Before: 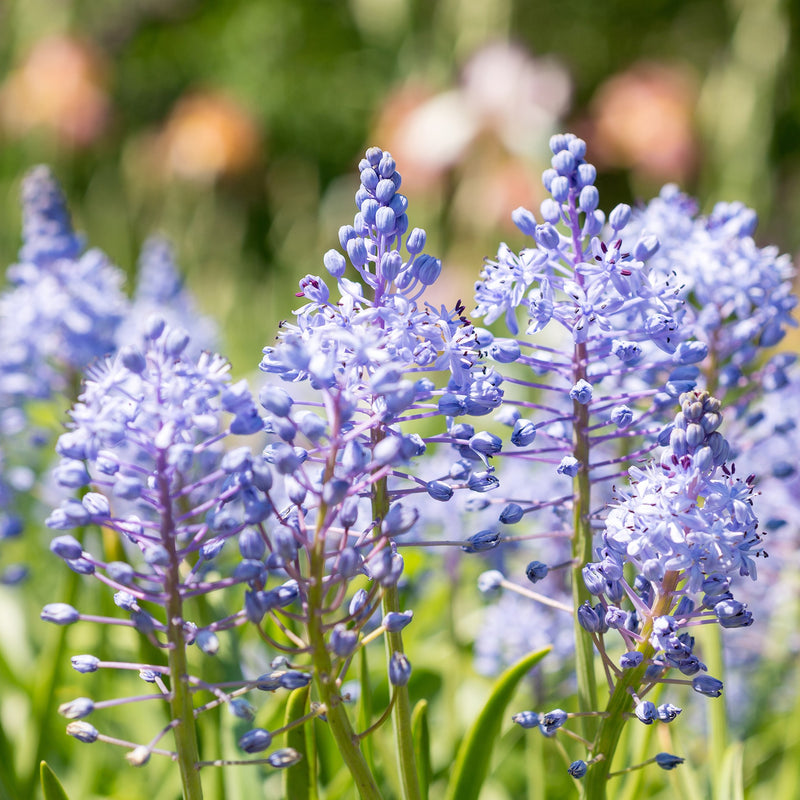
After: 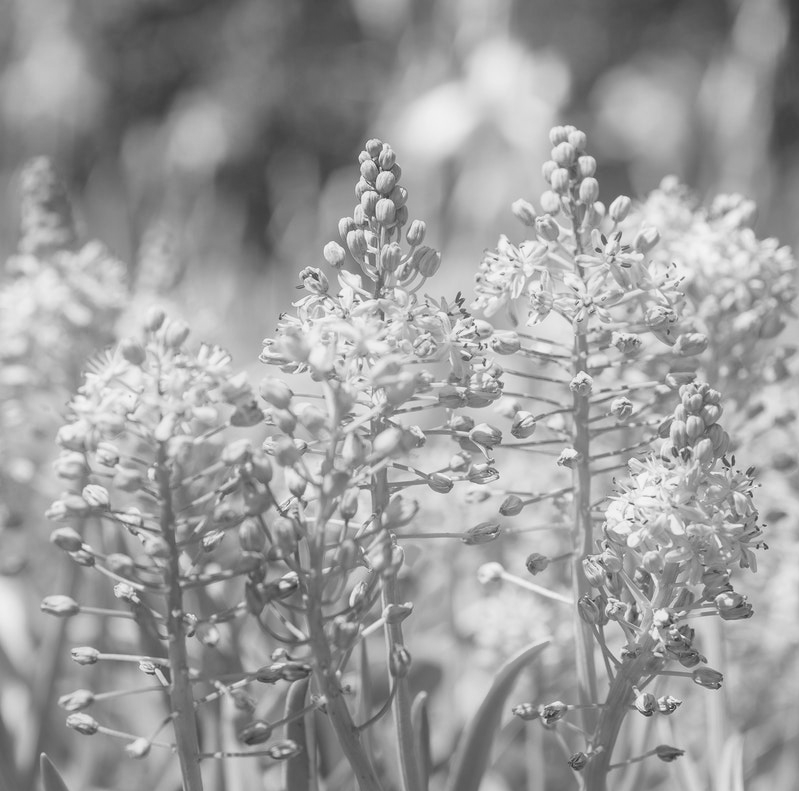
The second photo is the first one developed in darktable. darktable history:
monochrome: a -11.7, b 1.62, size 0.5, highlights 0.38
crop: top 1.049%, right 0.001%
bloom: on, module defaults
